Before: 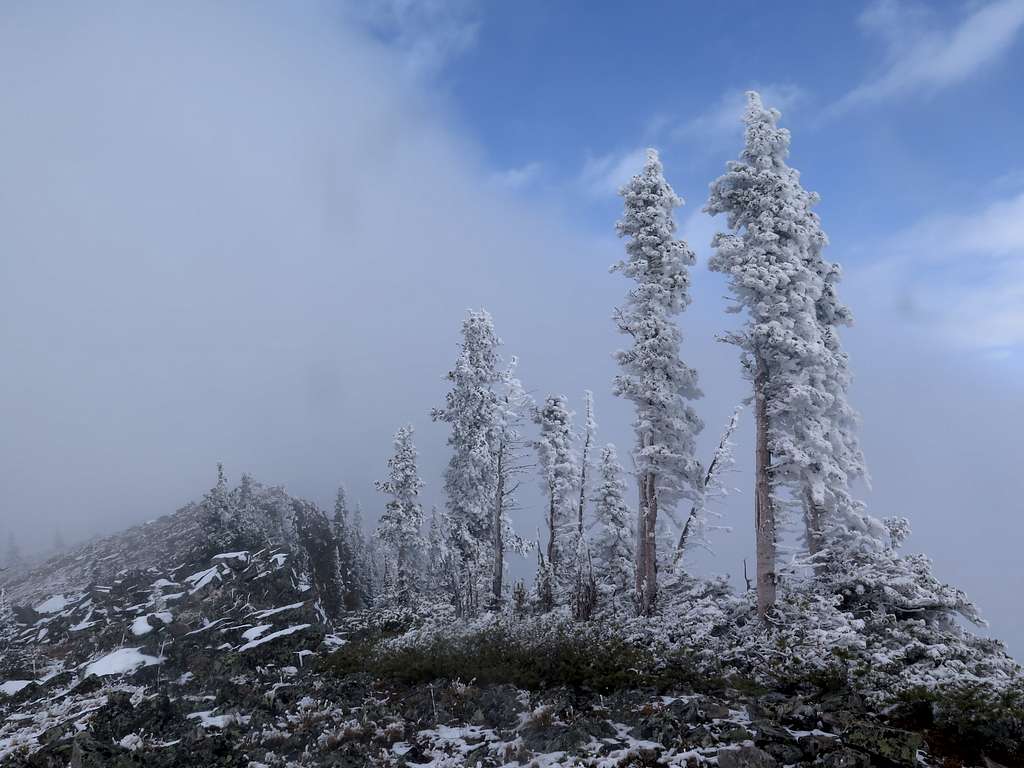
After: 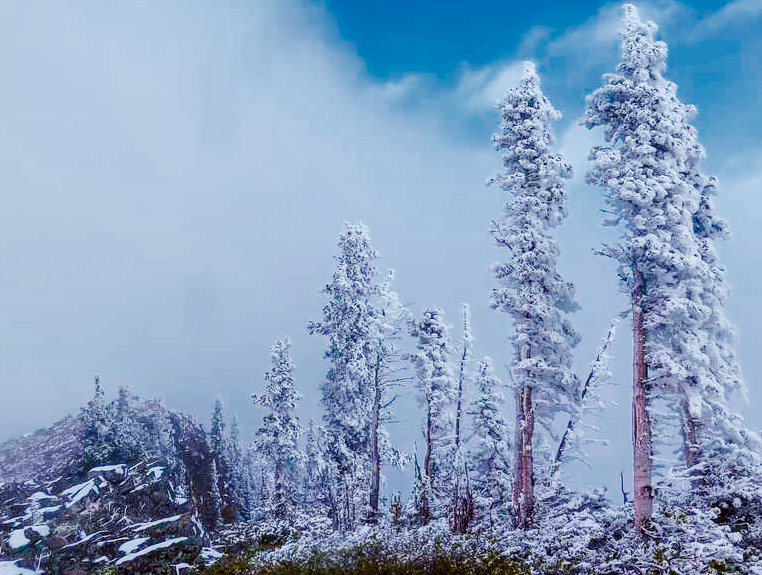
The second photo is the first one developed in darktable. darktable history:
local contrast: highlights 62%, detail 143%, midtone range 0.427
color correction: highlights a* -3.1, highlights b* -6.29, shadows a* 3.09, shadows b* 5.35
color balance rgb: shadows lift › chroma 2.021%, shadows lift › hue 250.46°, power › chroma 0.326%, power › hue 22.99°, linear chroma grading › global chroma 14.697%, perceptual saturation grading › global saturation 39.879%, perceptual saturation grading › highlights -25.314%, perceptual saturation grading › mid-tones 34.57%, perceptual saturation grading › shadows 35.741%
color zones: curves: ch0 [(0, 0.499) (0.143, 0.5) (0.286, 0.5) (0.429, 0.476) (0.571, 0.284) (0.714, 0.243) (0.857, 0.449) (1, 0.499)]; ch1 [(0, 0.532) (0.143, 0.645) (0.286, 0.696) (0.429, 0.211) (0.571, 0.504) (0.714, 0.493) (0.857, 0.495) (1, 0.532)]; ch2 [(0, 0.5) (0.143, 0.5) (0.286, 0.427) (0.429, 0.324) (0.571, 0.5) (0.714, 0.5) (0.857, 0.5) (1, 0.5)]
base curve: curves: ch0 [(0, 0.003) (0.001, 0.002) (0.006, 0.004) (0.02, 0.022) (0.048, 0.086) (0.094, 0.234) (0.162, 0.431) (0.258, 0.629) (0.385, 0.8) (0.548, 0.918) (0.751, 0.988) (1, 1)], preserve colors none
crop and rotate: left 12.056%, top 11.38%, right 13.521%, bottom 13.689%
exposure: compensate exposure bias true, compensate highlight preservation false
